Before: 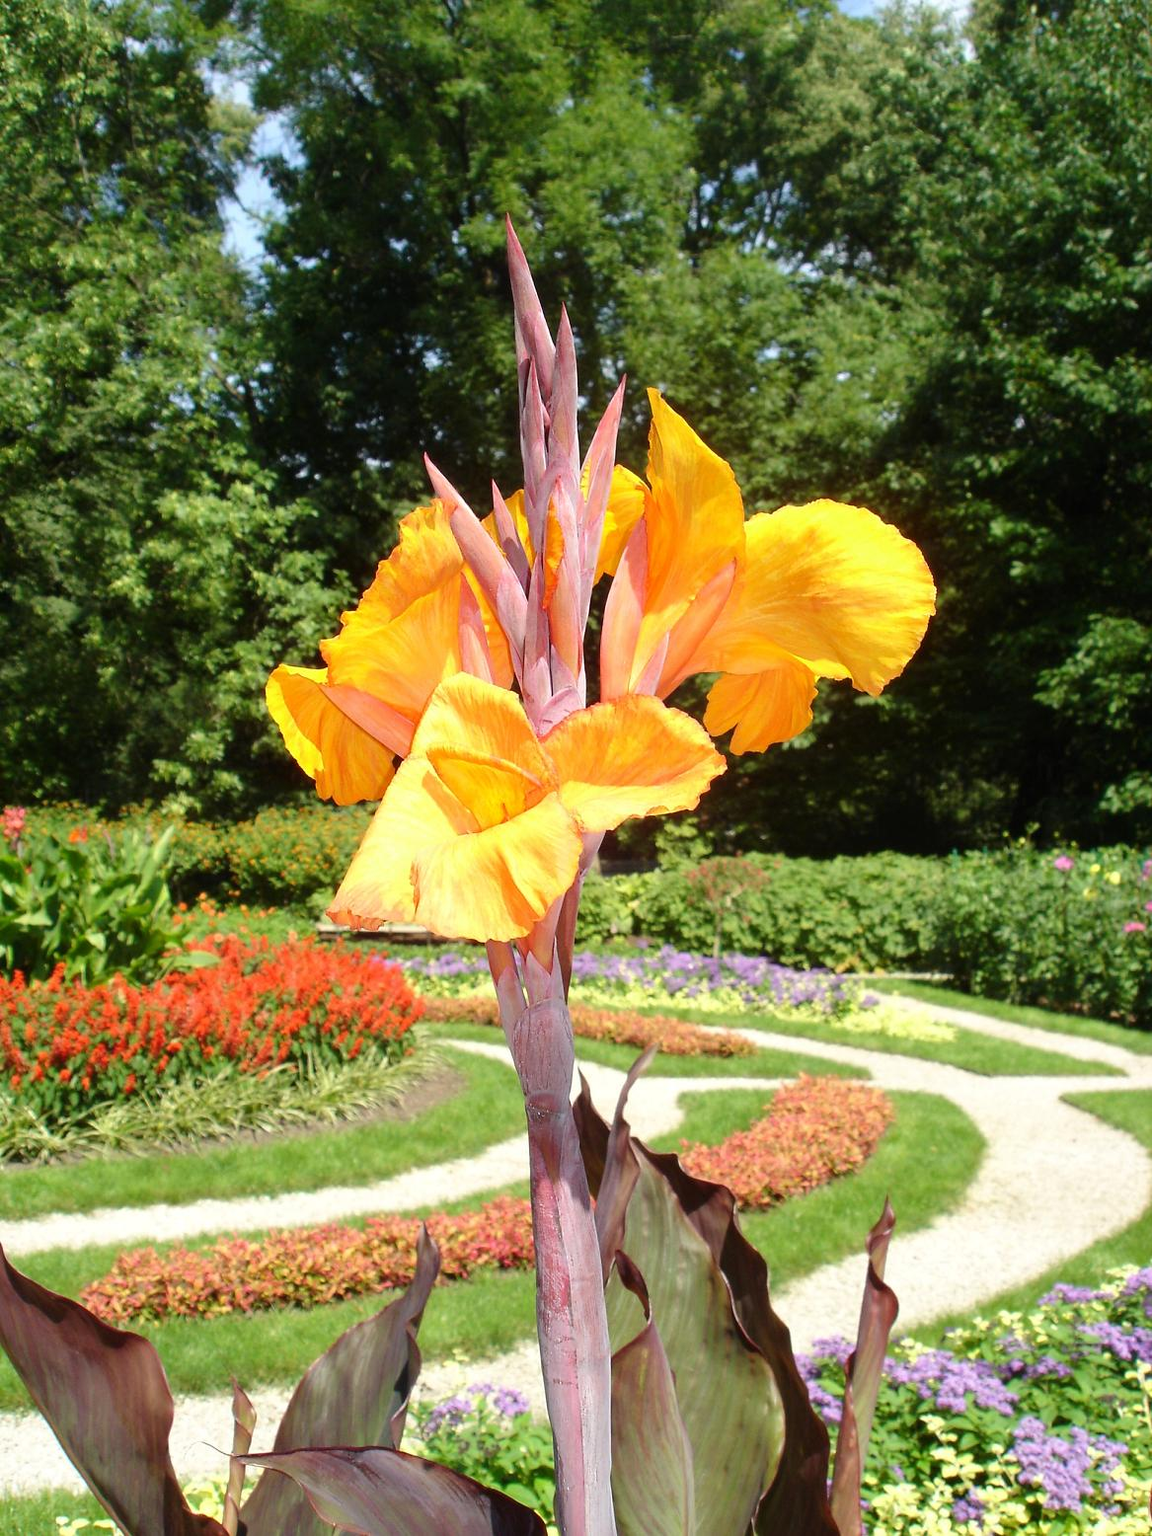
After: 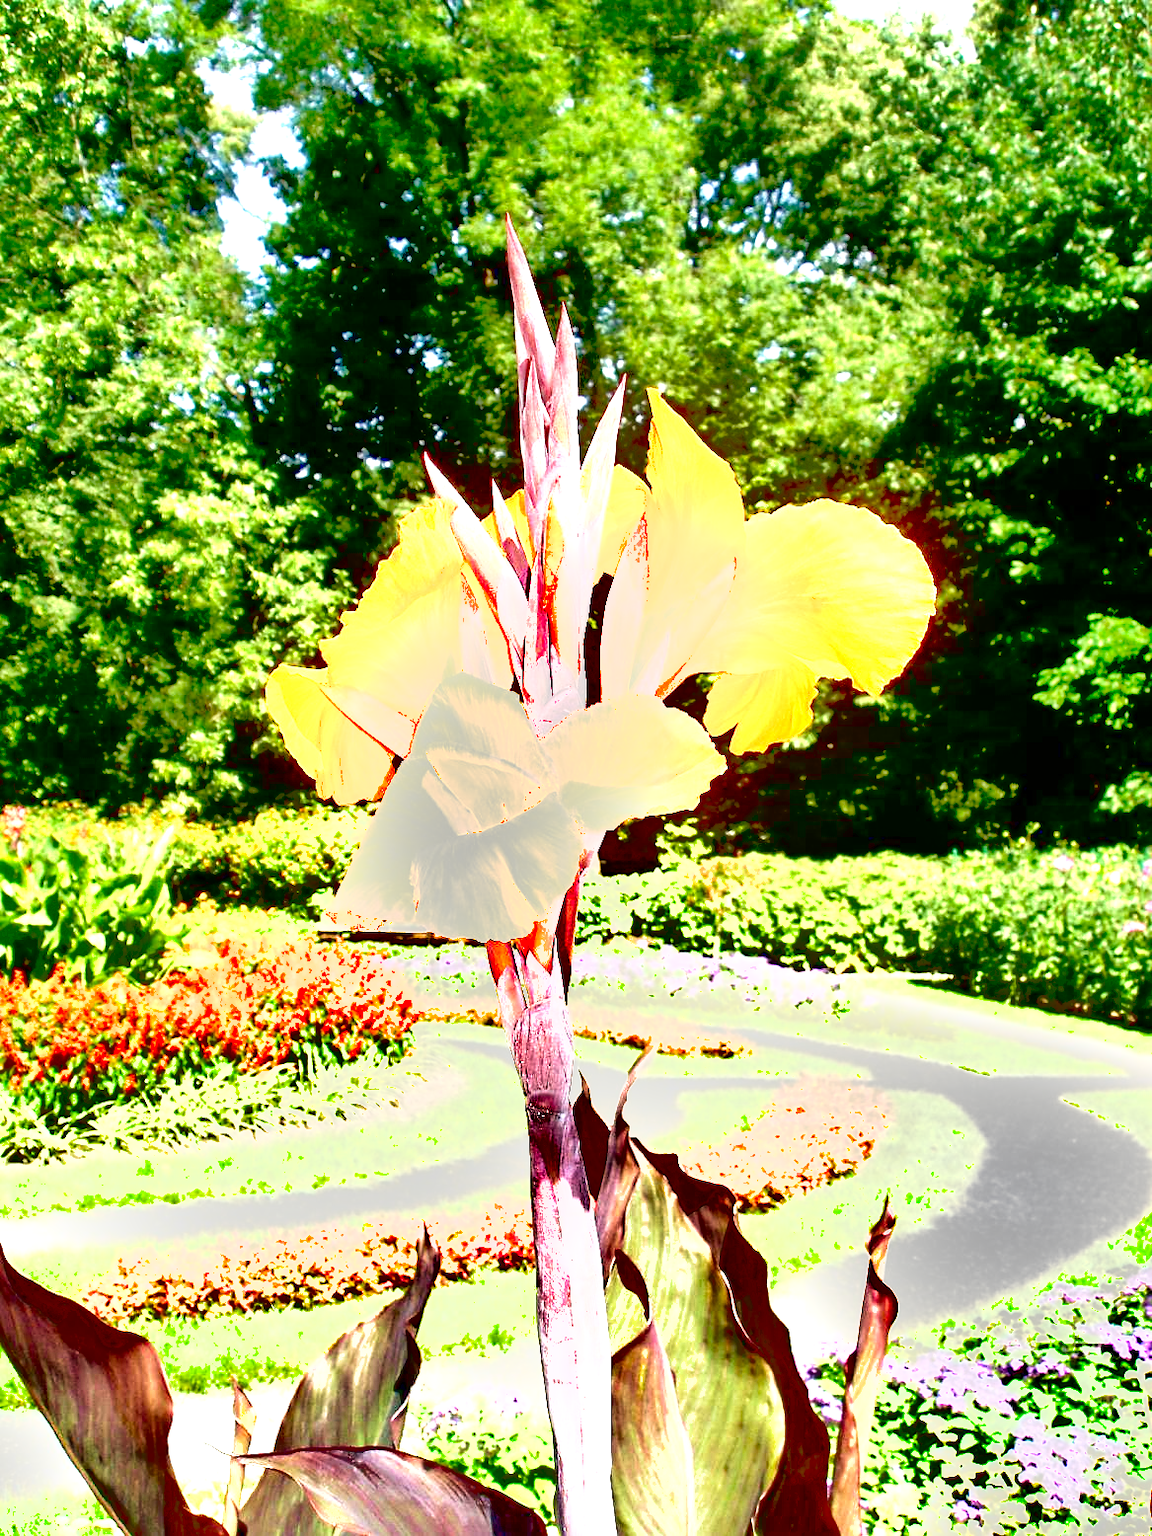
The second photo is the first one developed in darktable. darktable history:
shadows and highlights: low approximation 0.01, soften with gaussian
sharpen: amount 0.212
exposure: black level correction 0.016, exposure 1.798 EV, compensate highlight preservation false
tone equalizer: -7 EV 0.149 EV, -6 EV 0.619 EV, -5 EV 1.17 EV, -4 EV 1.34 EV, -3 EV 1.14 EV, -2 EV 0.6 EV, -1 EV 0.168 EV
velvia: on, module defaults
